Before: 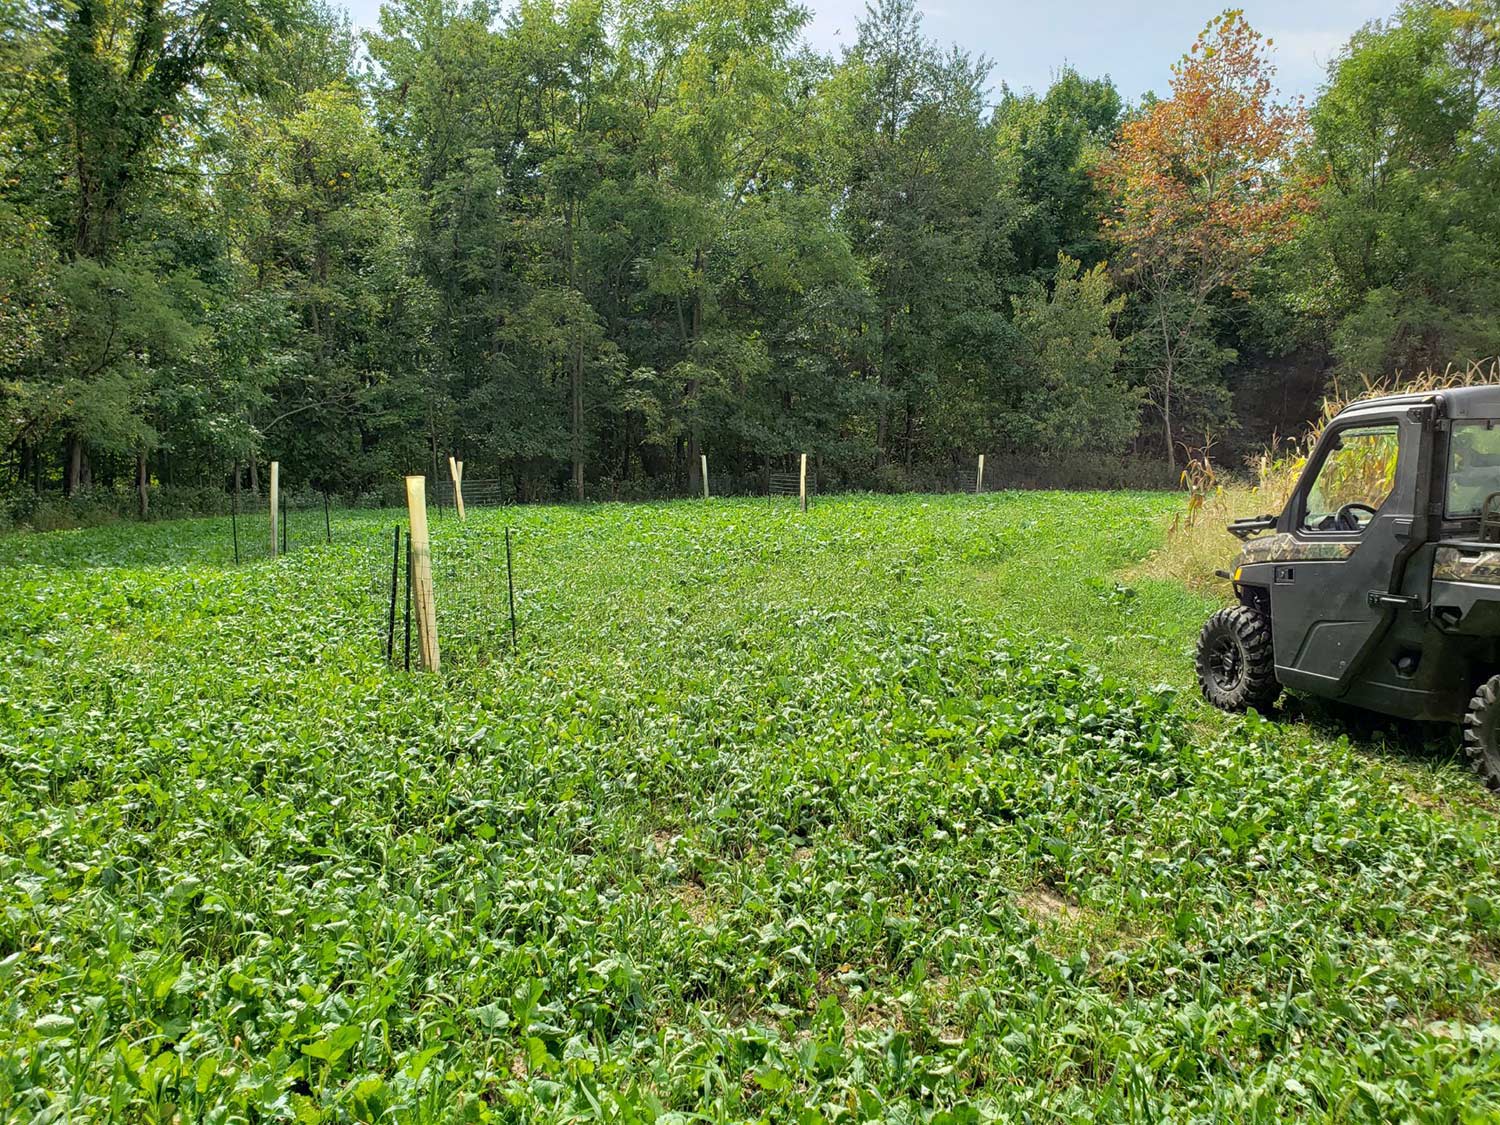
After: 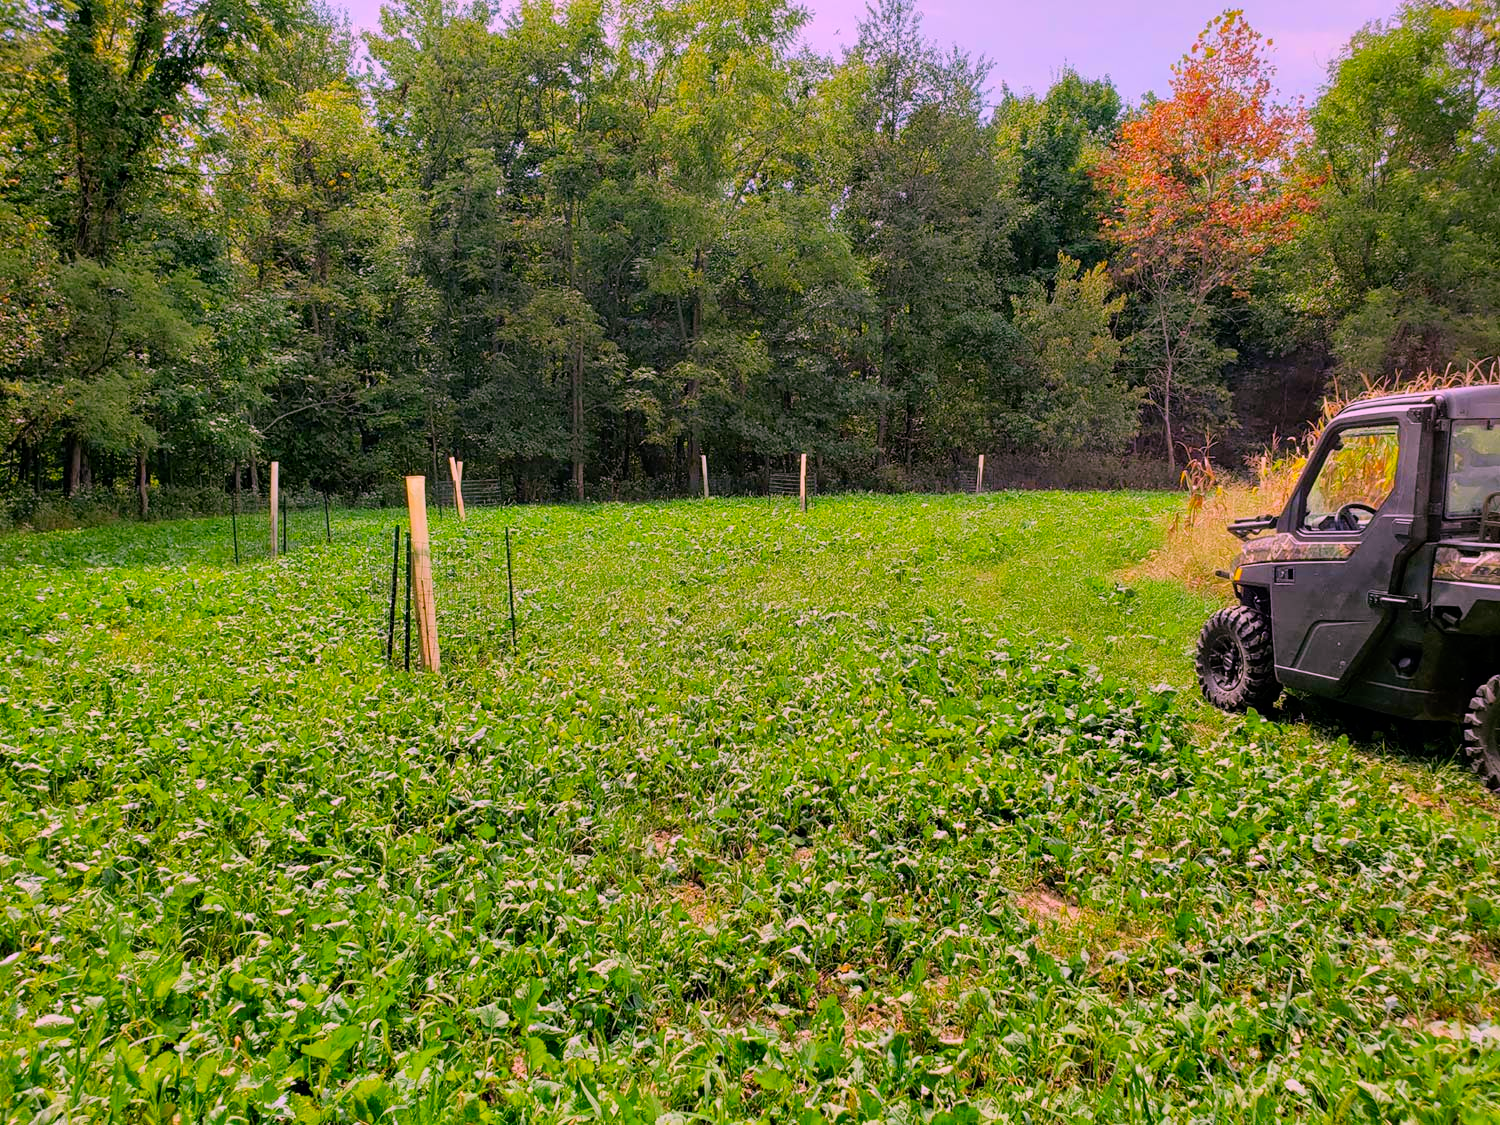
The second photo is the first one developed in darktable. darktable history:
filmic rgb: white relative exposure 3.85 EV, hardness 4.3
color correction: highlights a* 19.5, highlights b* -11.53, saturation 1.69
